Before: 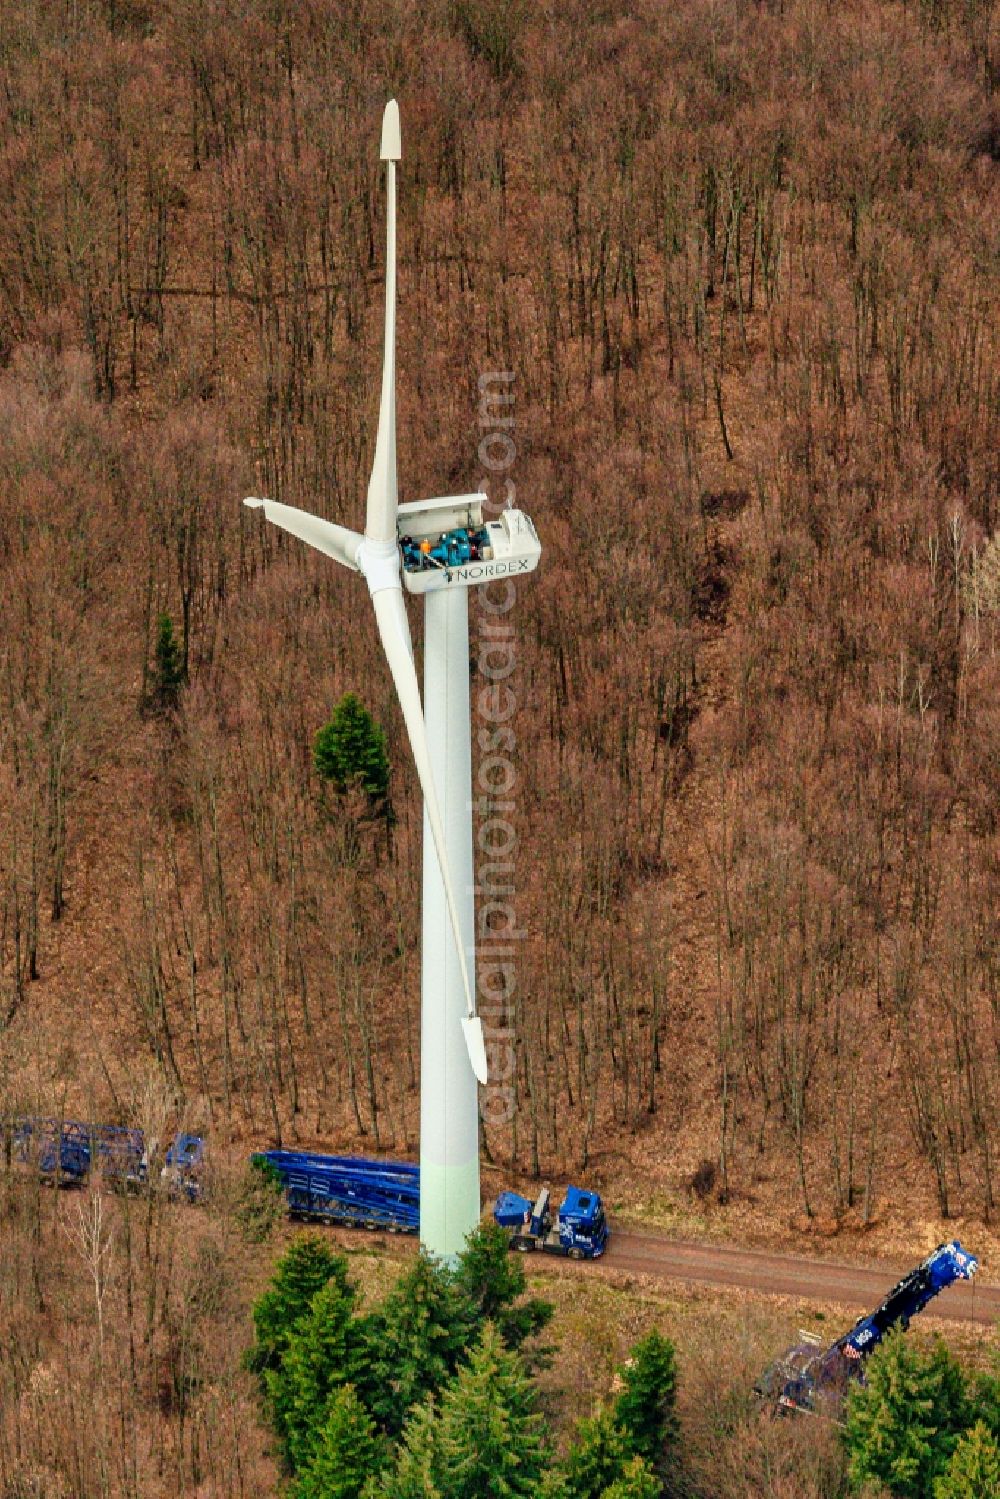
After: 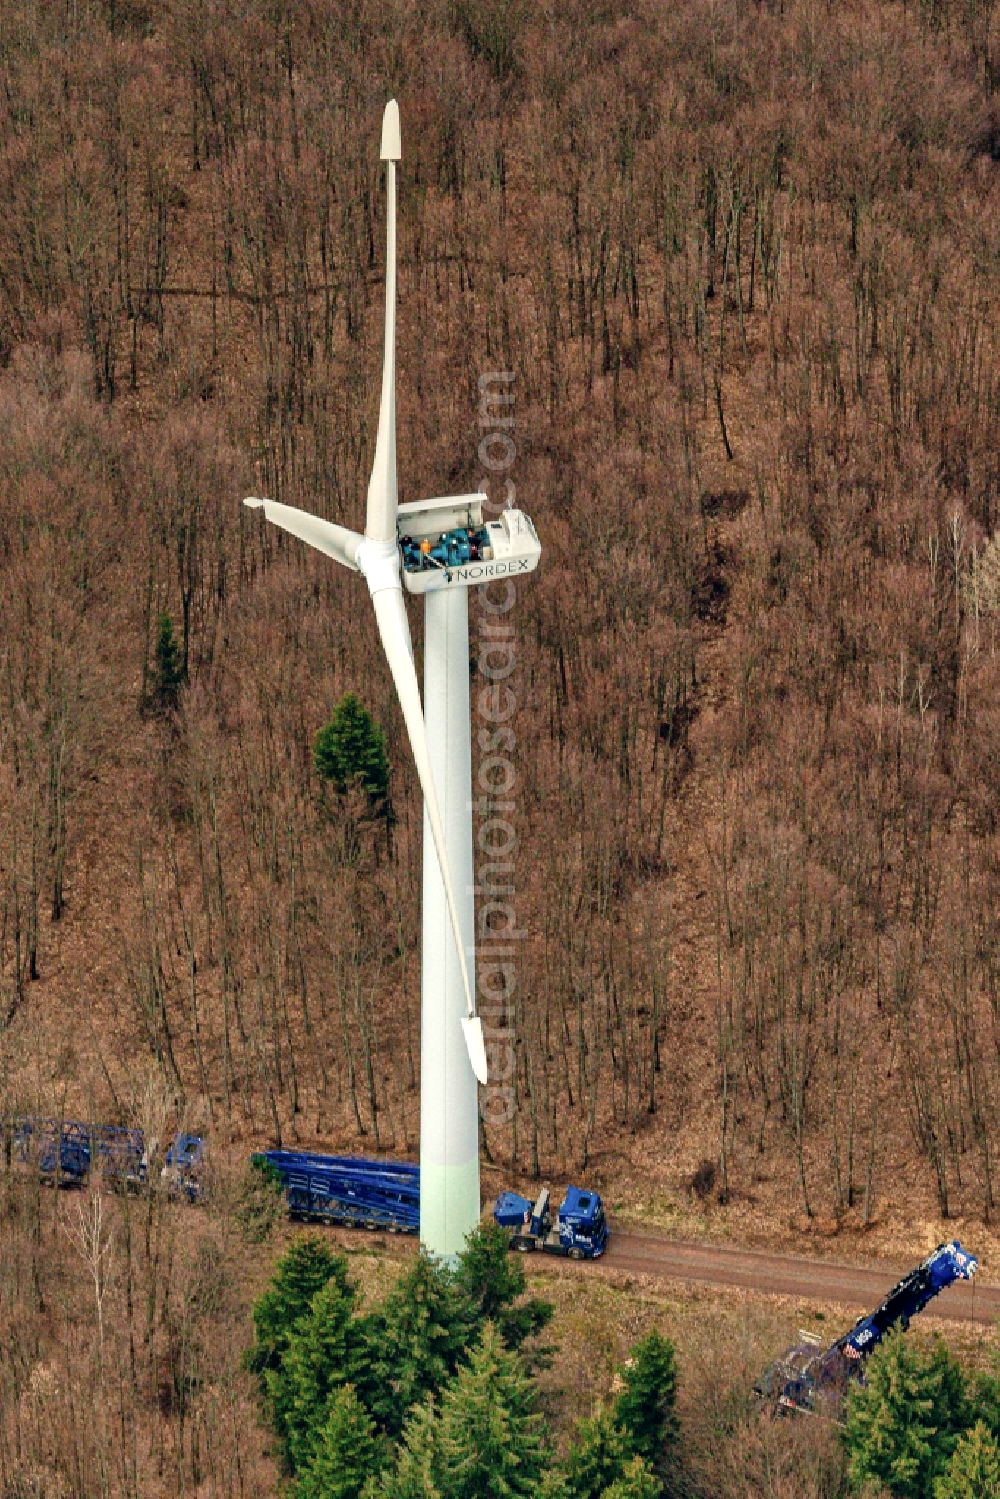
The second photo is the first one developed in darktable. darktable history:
color correction: highlights a* 2.75, highlights b* 5, shadows a* -2.04, shadows b* -4.84, saturation 0.8
haze removal: compatibility mode true, adaptive false
